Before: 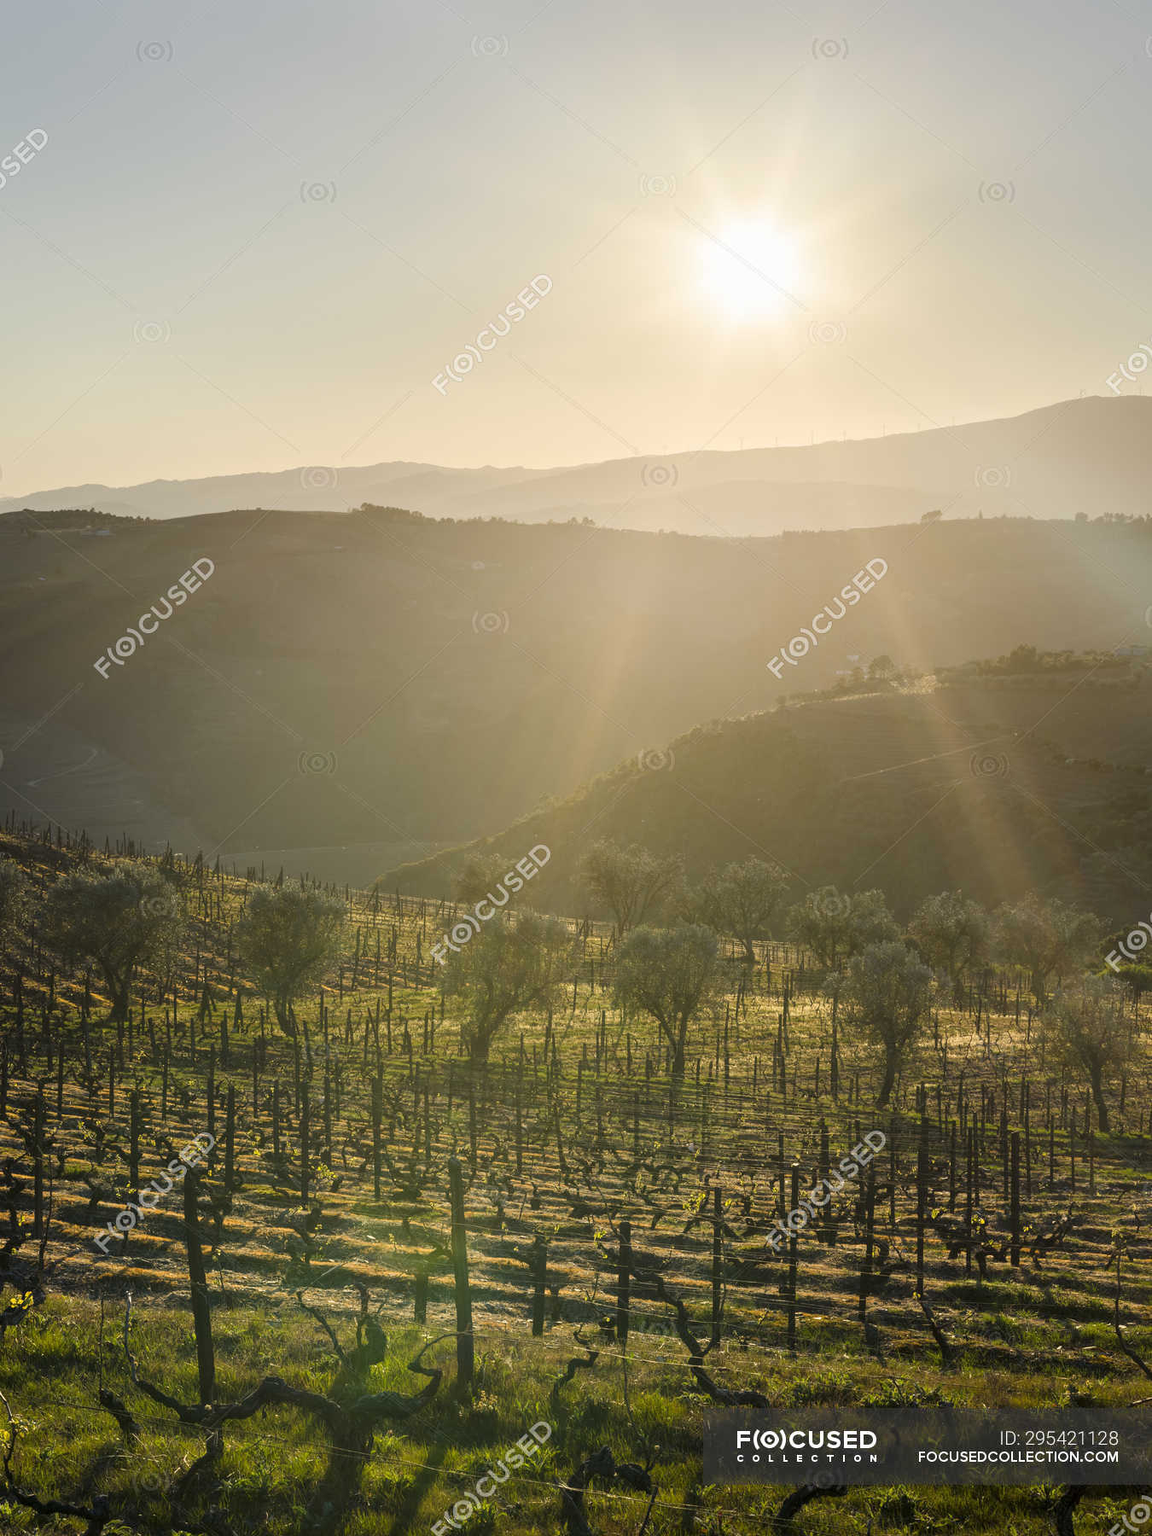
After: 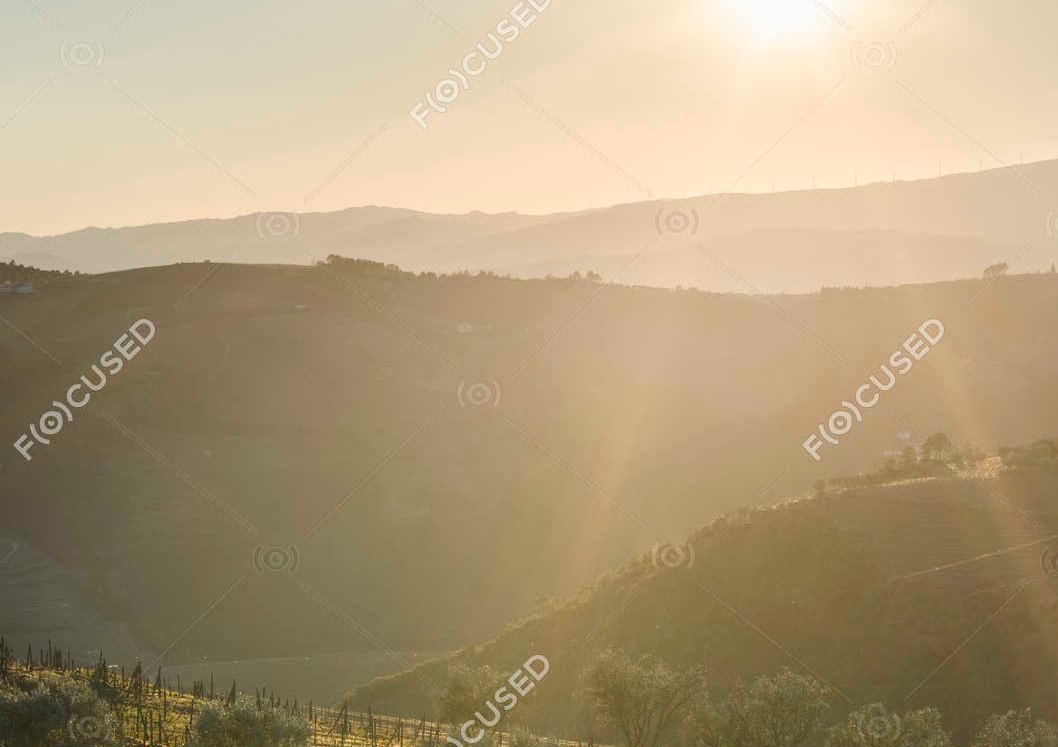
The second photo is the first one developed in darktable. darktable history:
crop: left 7.113%, top 18.661%, right 14.472%, bottom 39.641%
